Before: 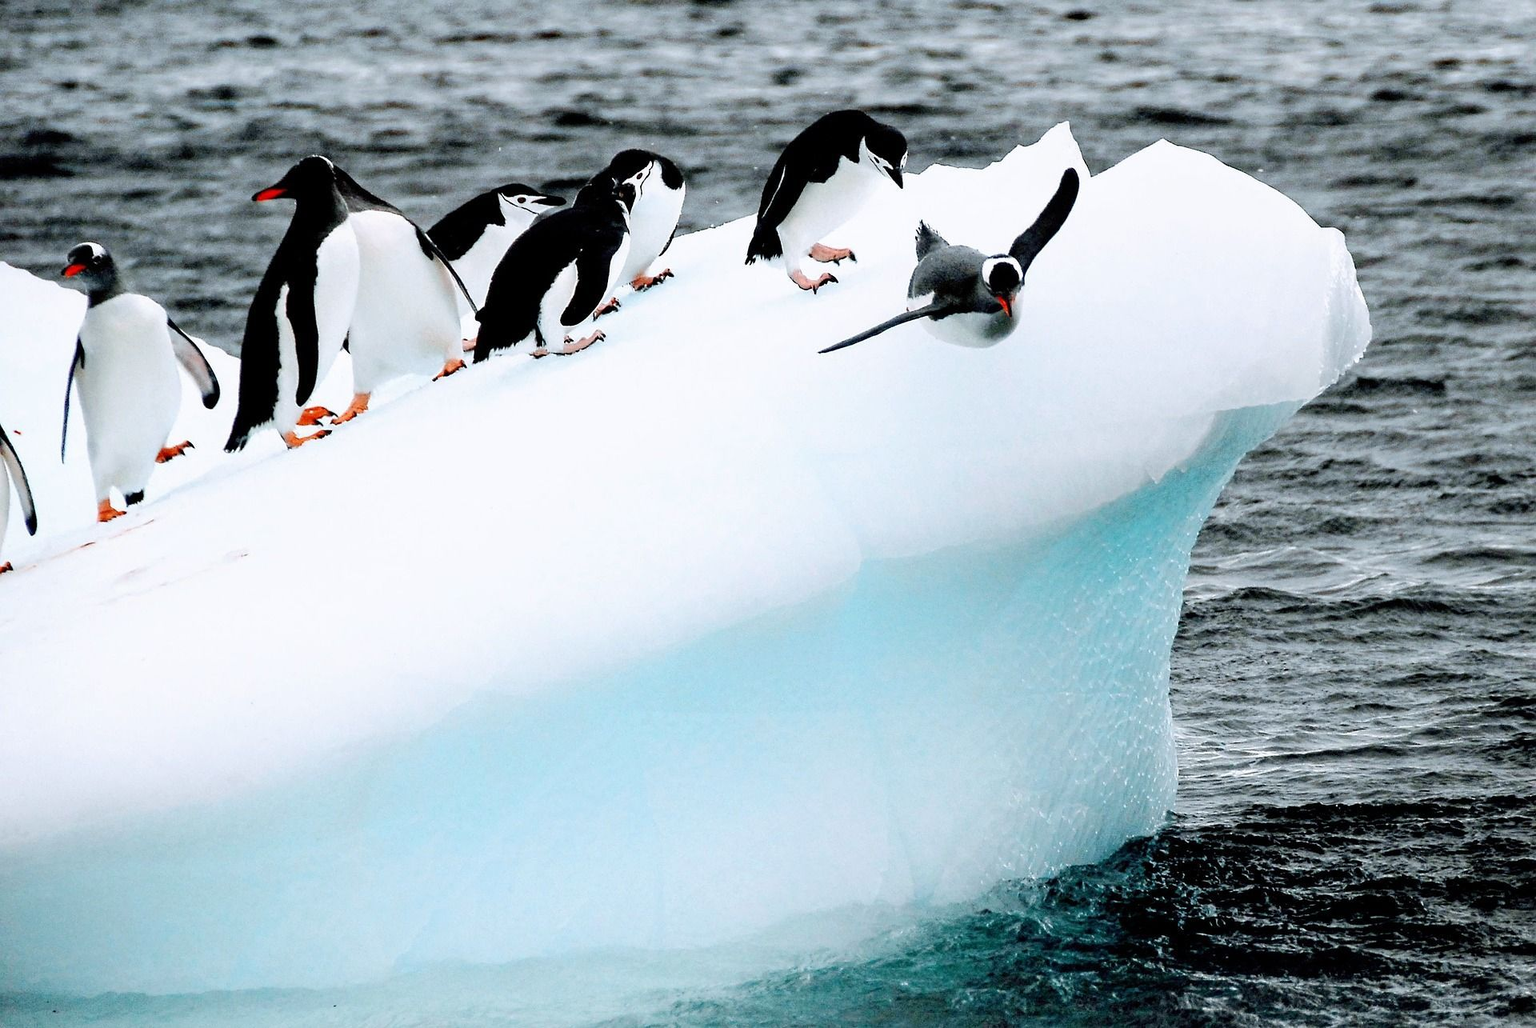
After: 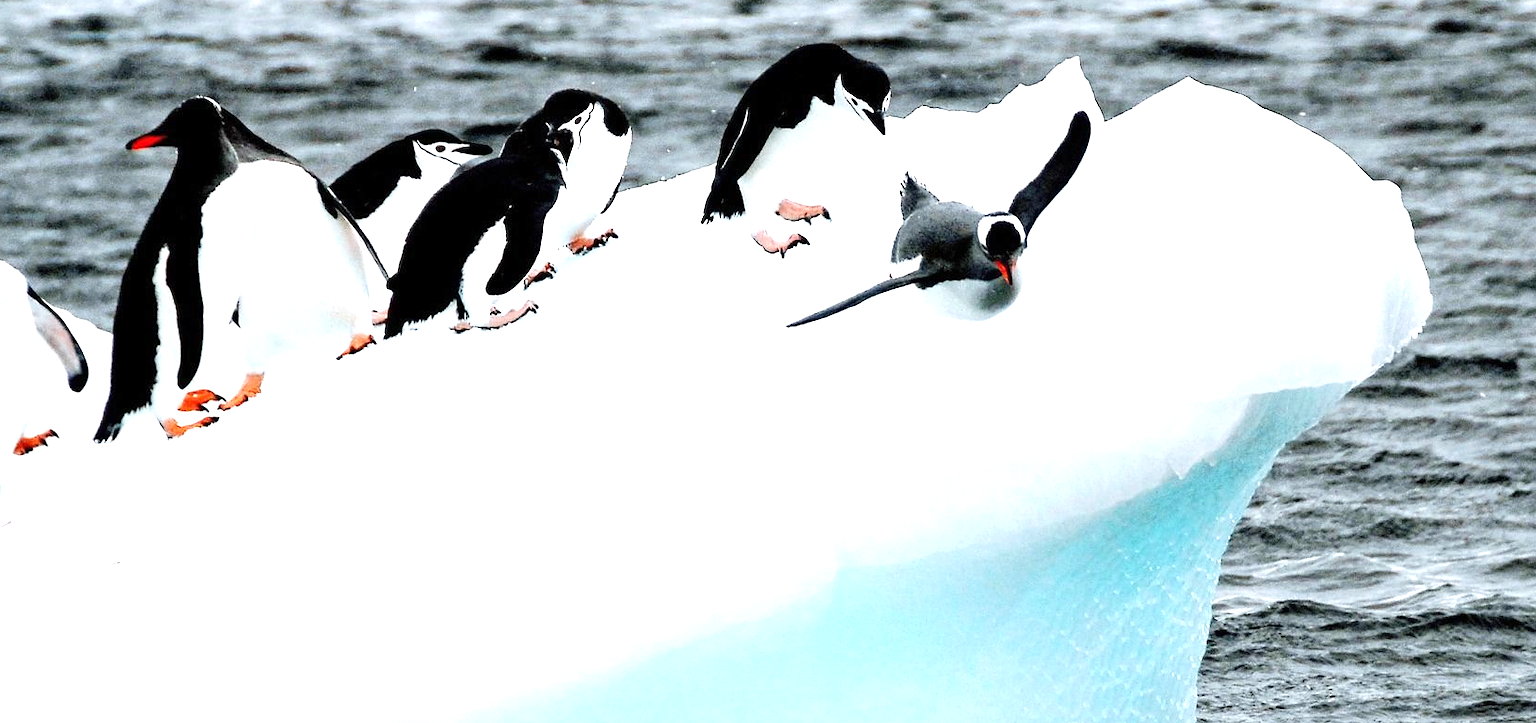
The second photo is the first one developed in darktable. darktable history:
exposure: exposure 0.657 EV, compensate highlight preservation false
crop and rotate: left 9.41%, top 7.135%, right 4.816%, bottom 32.509%
